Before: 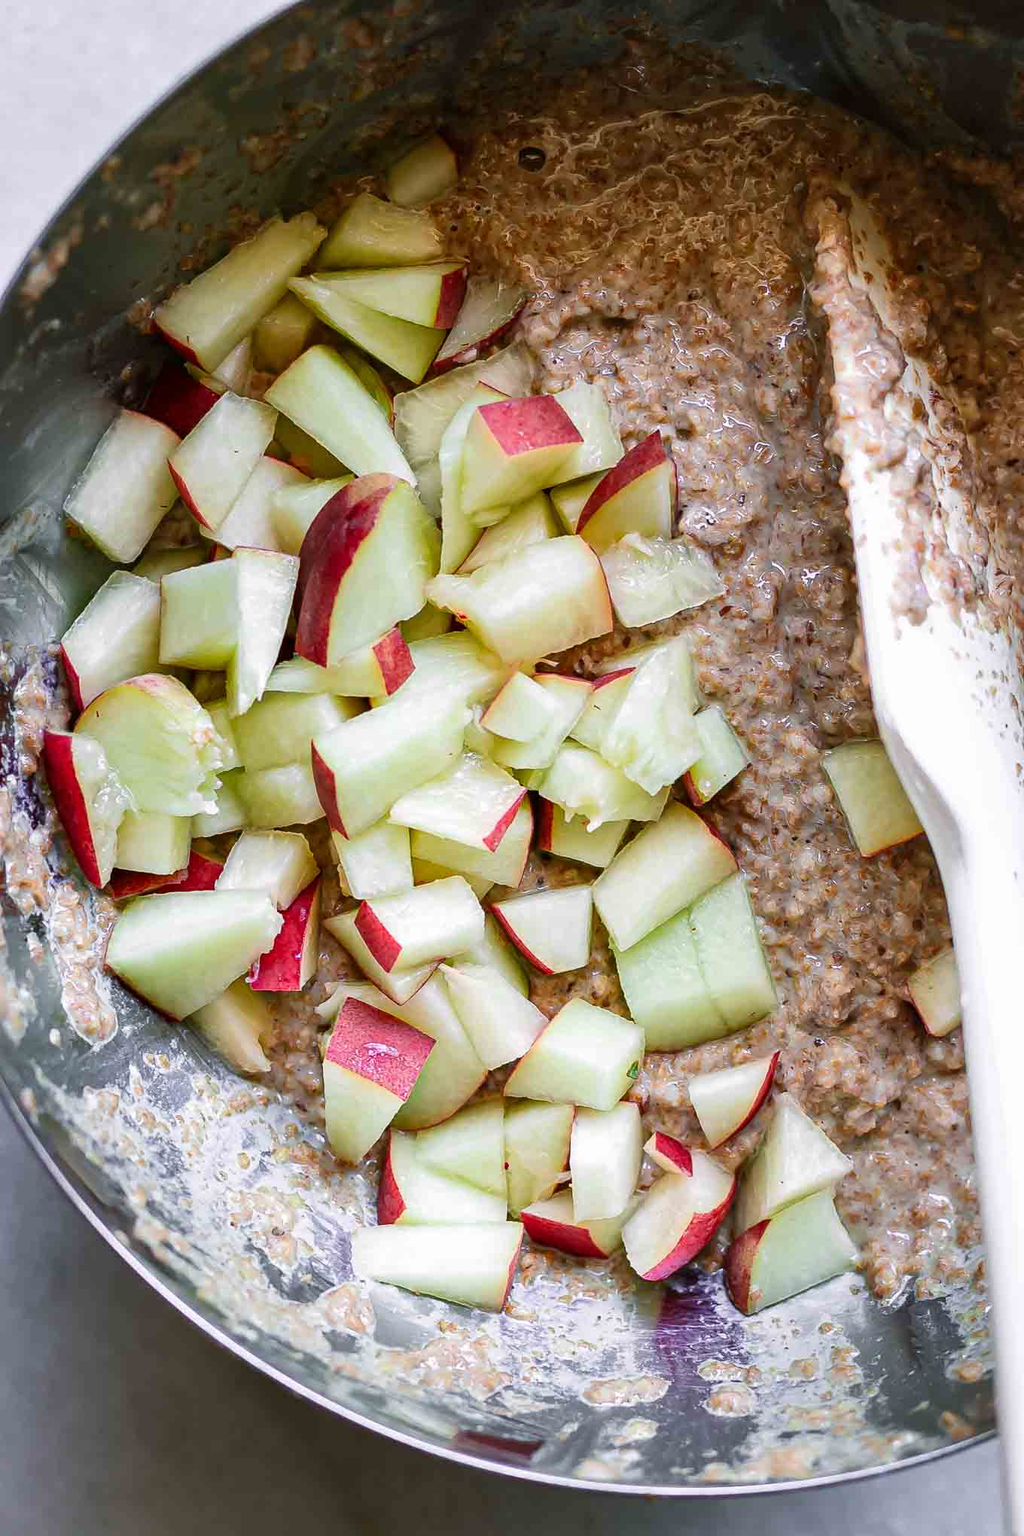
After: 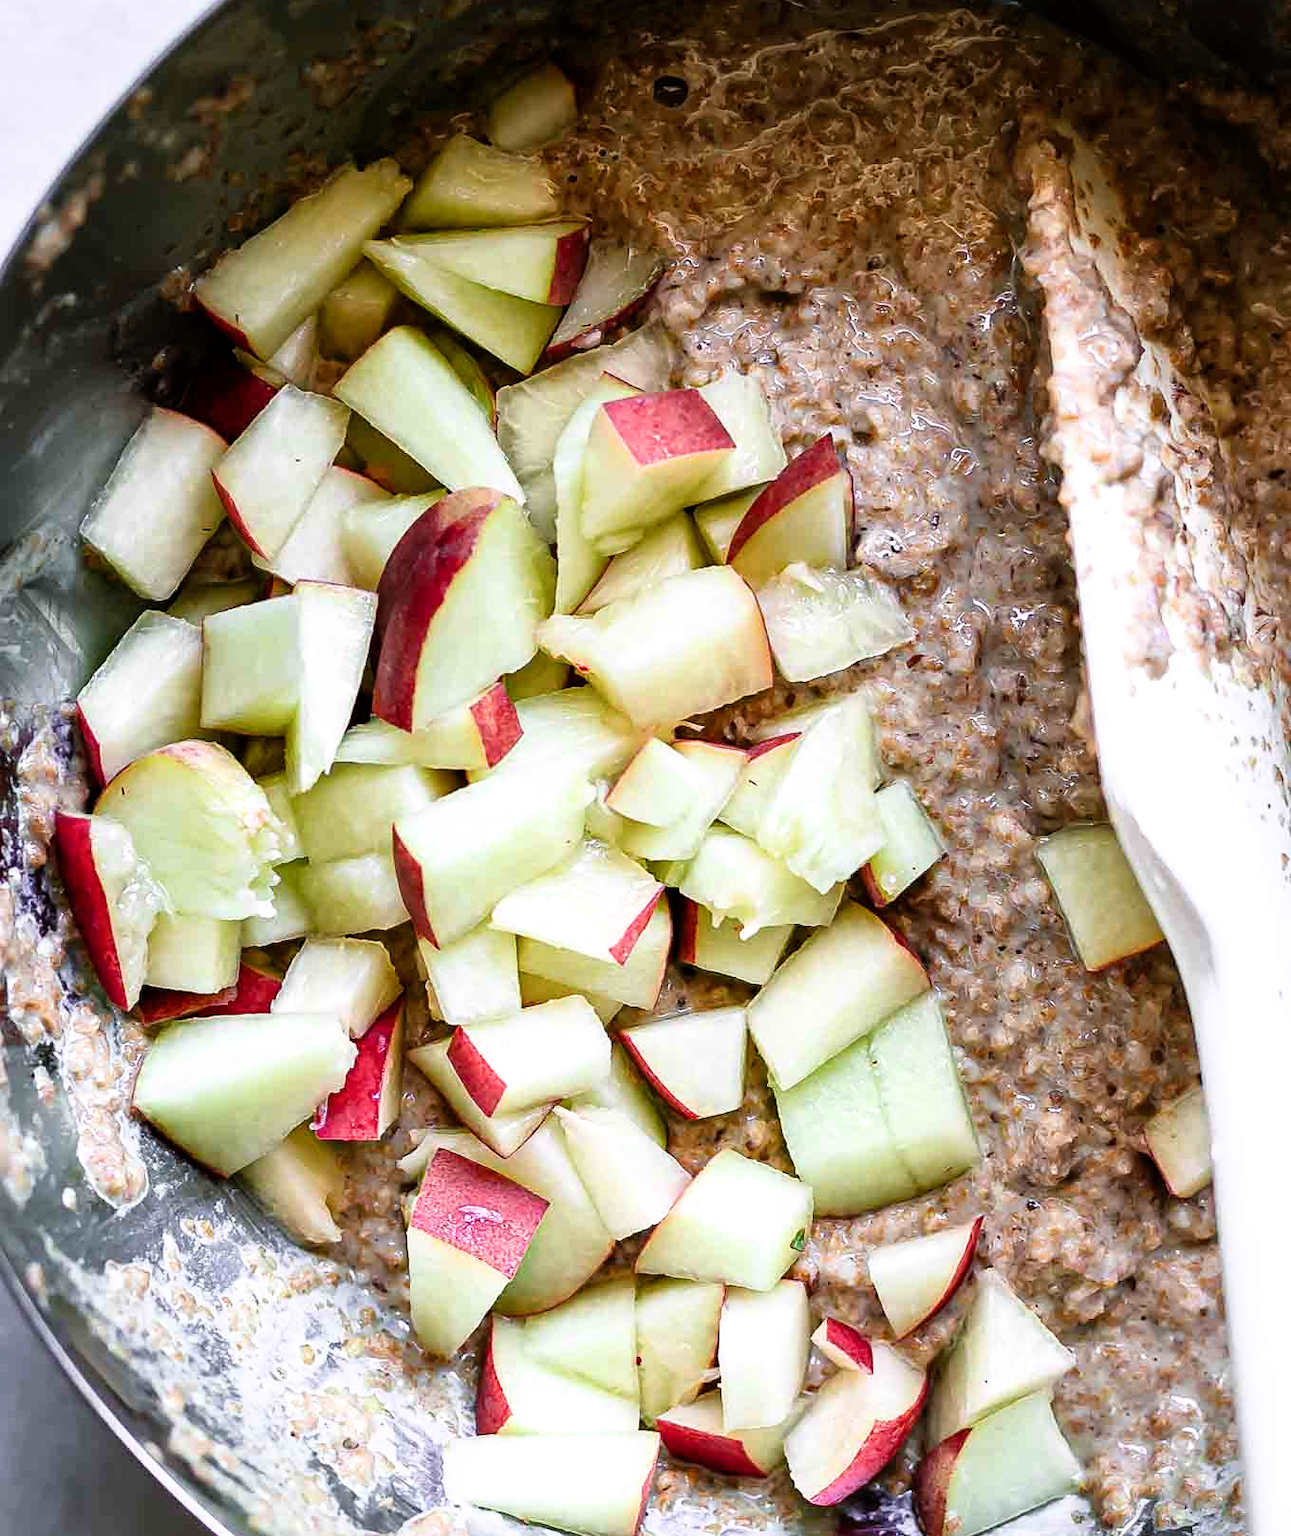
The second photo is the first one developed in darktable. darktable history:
filmic rgb: black relative exposure -8 EV, white relative exposure 2.34 EV, threshold 5.95 EV, hardness 6.57, color science v6 (2022), enable highlight reconstruction true
color balance rgb: perceptual saturation grading › global saturation 2.798%, perceptual brilliance grading › global brilliance 2.856%, perceptual brilliance grading › highlights -3.32%, perceptual brilliance grading › shadows 3.434%
crop and rotate: top 5.663%, bottom 14.993%
